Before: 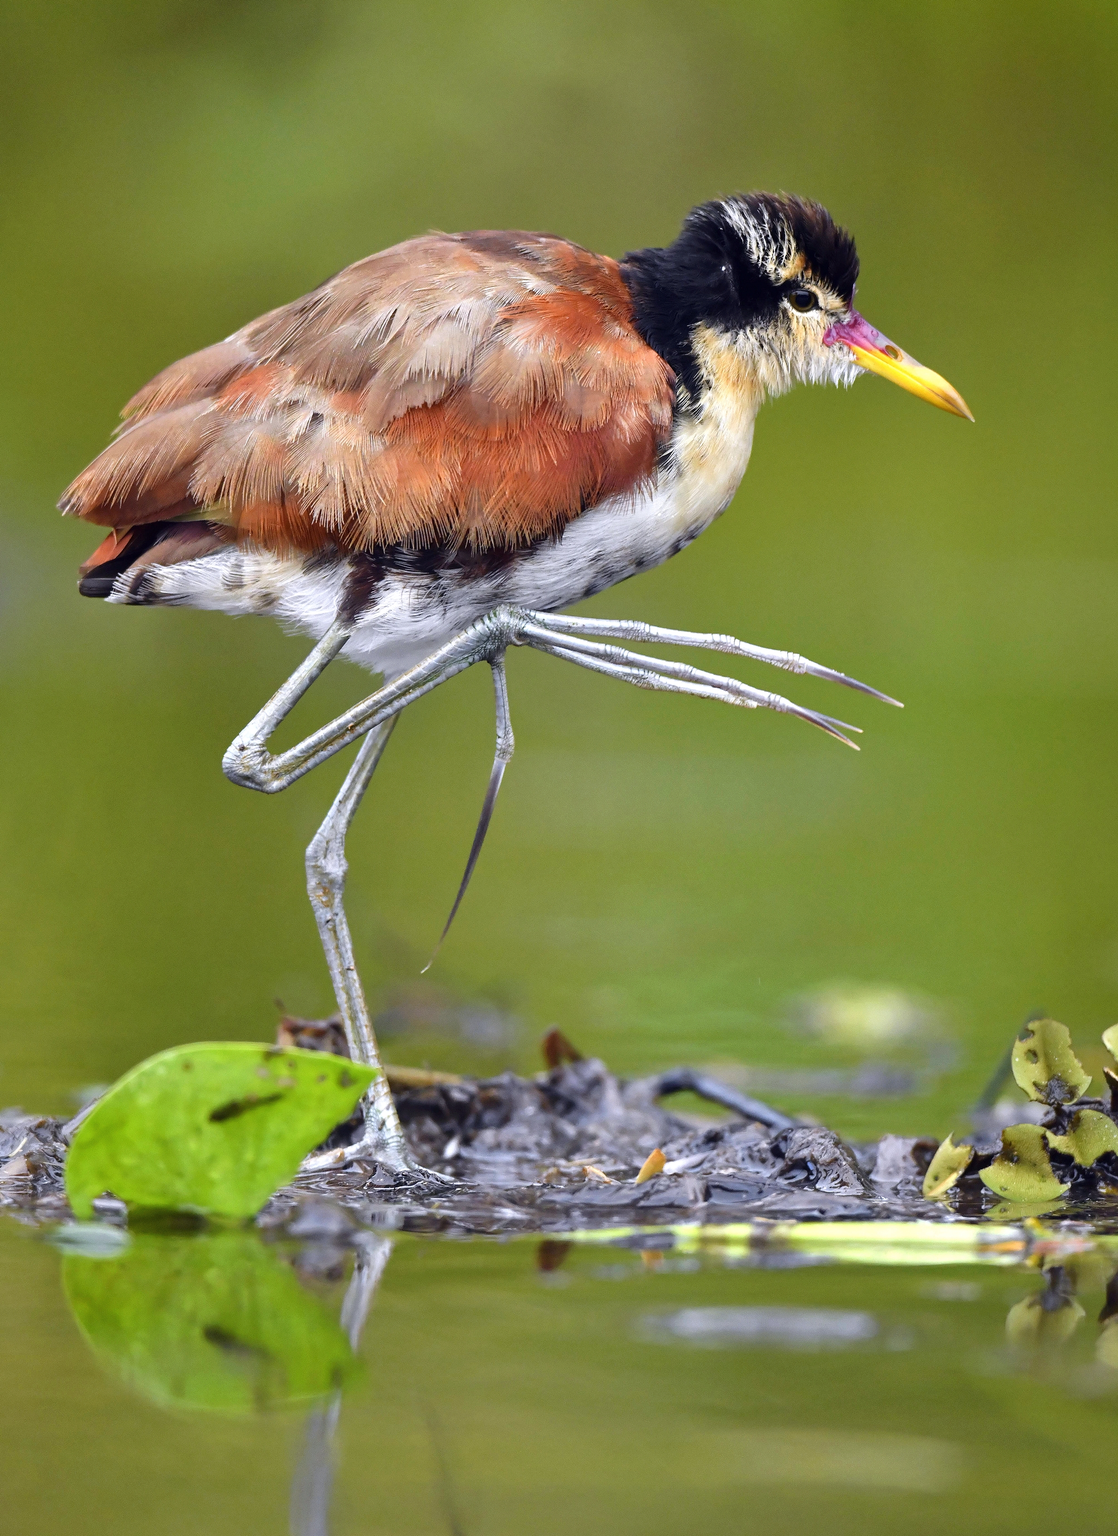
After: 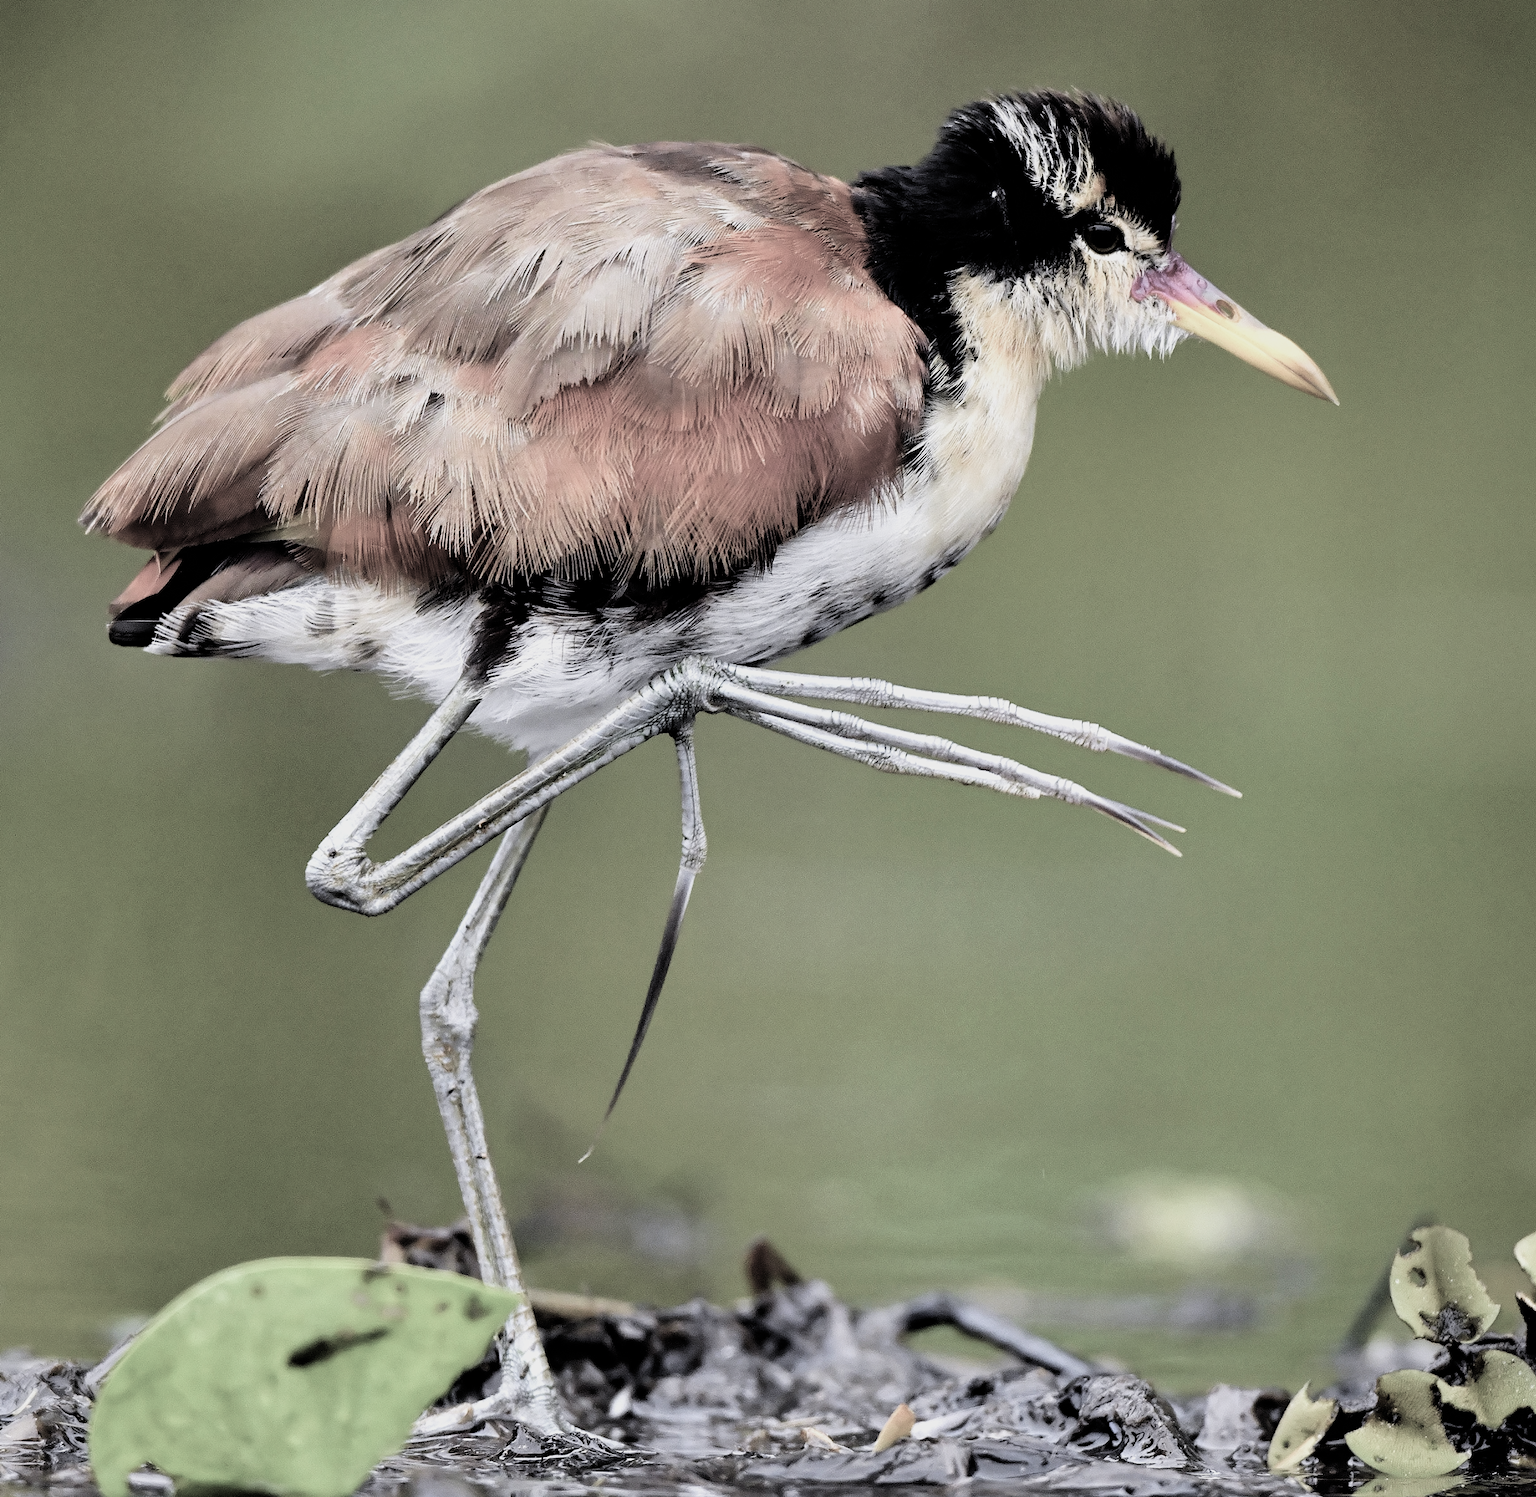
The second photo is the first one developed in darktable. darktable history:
crop and rotate: top 8.34%, bottom 20.681%
filmic rgb: black relative exposure -5.01 EV, white relative exposure 4 EV, hardness 2.89, contrast 1.407, highlights saturation mix -28.63%, color science v4 (2020), contrast in shadows soft, contrast in highlights soft
